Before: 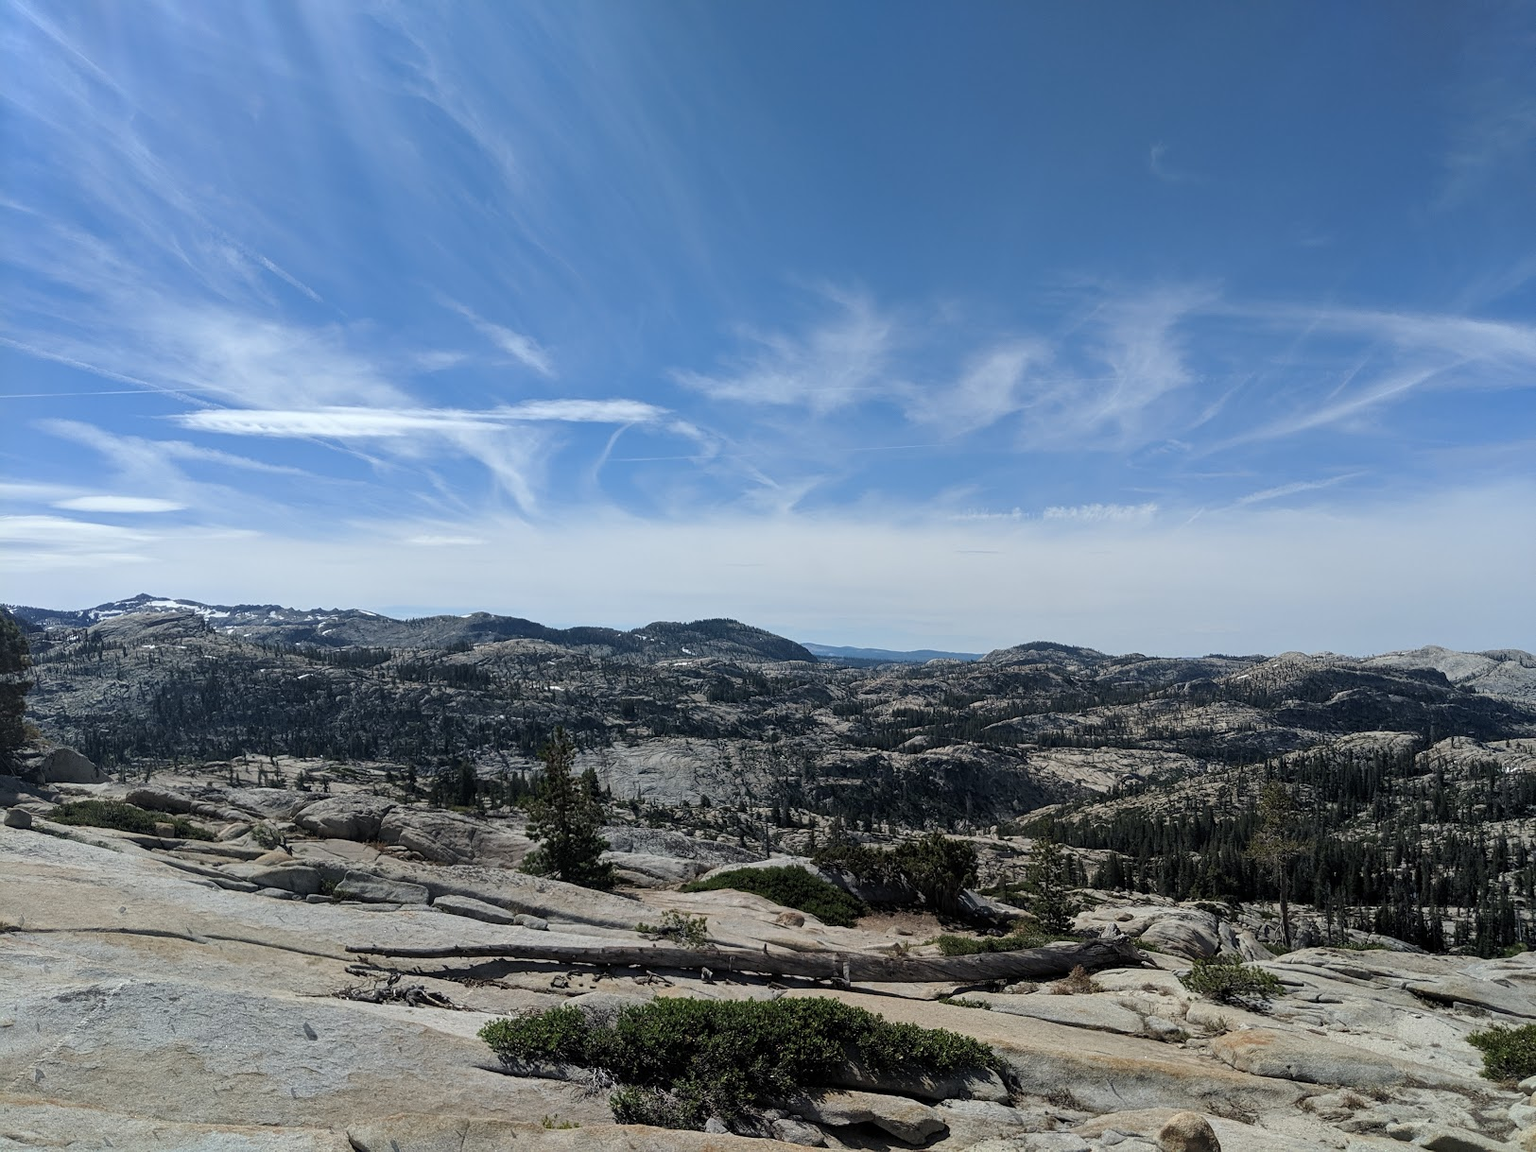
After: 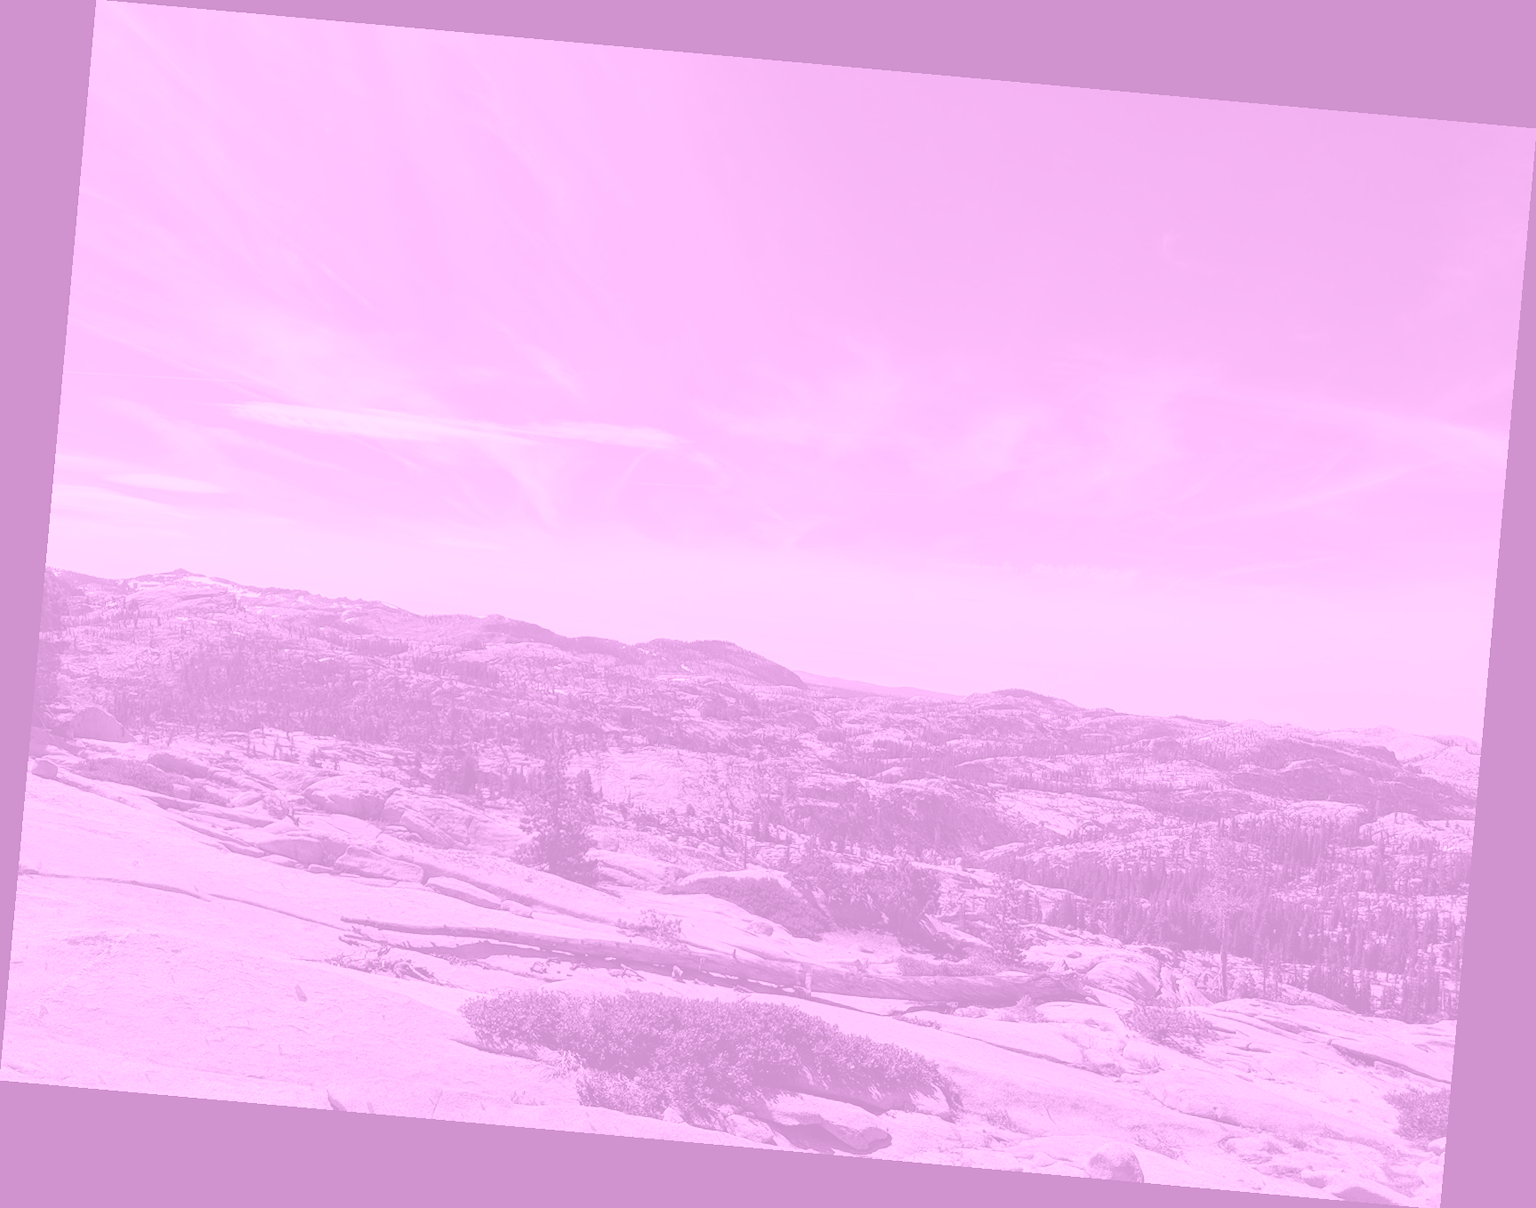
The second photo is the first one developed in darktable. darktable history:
rotate and perspective: rotation 5.12°, automatic cropping off
colorize: hue 331.2°, saturation 75%, source mix 30.28%, lightness 70.52%, version 1
